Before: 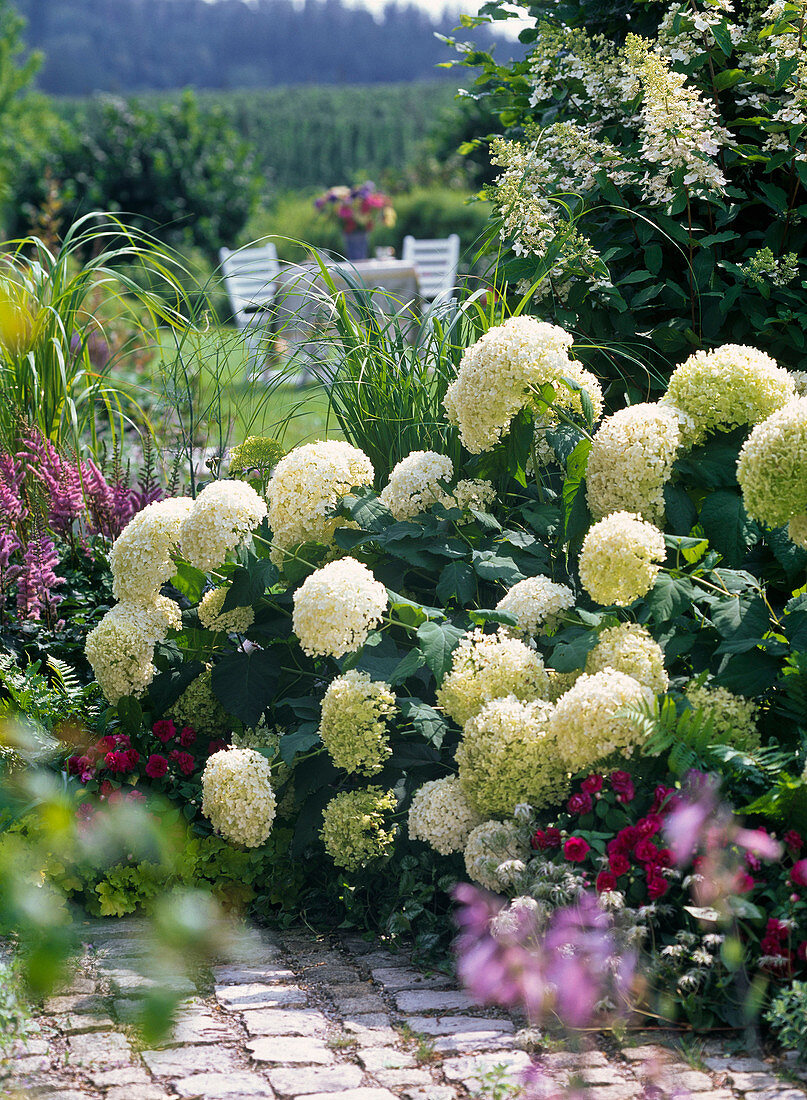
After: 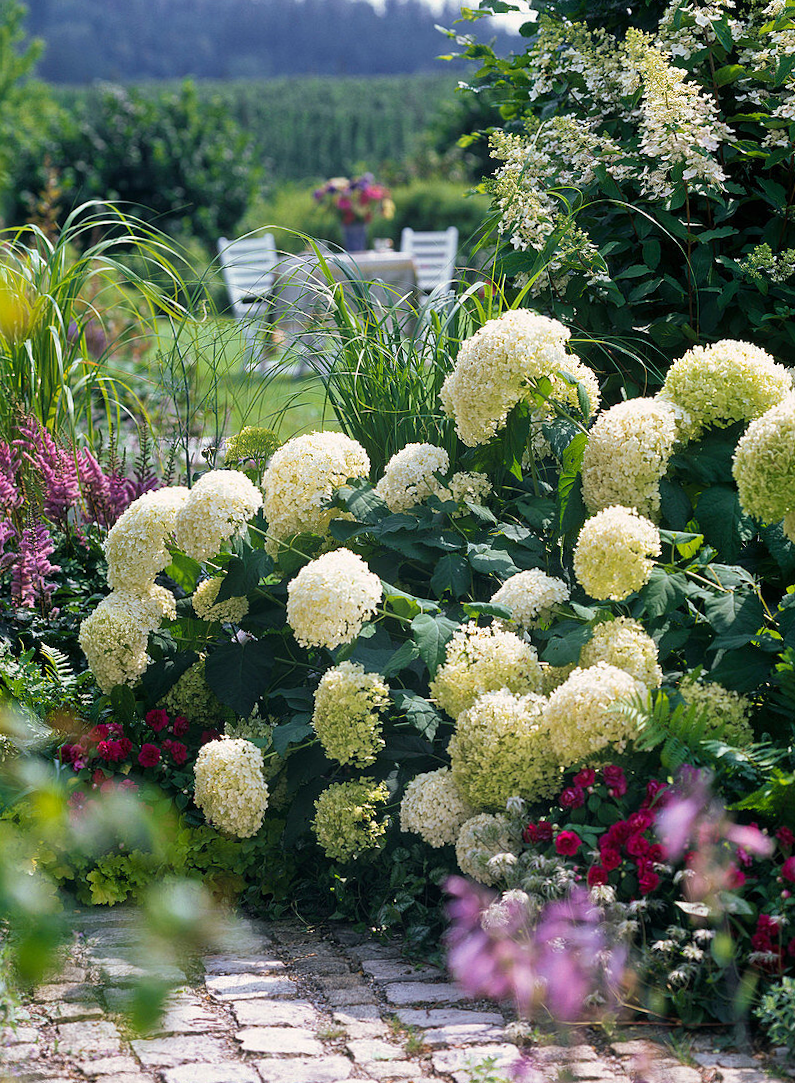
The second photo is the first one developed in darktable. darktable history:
crop and rotate: angle -0.637°
